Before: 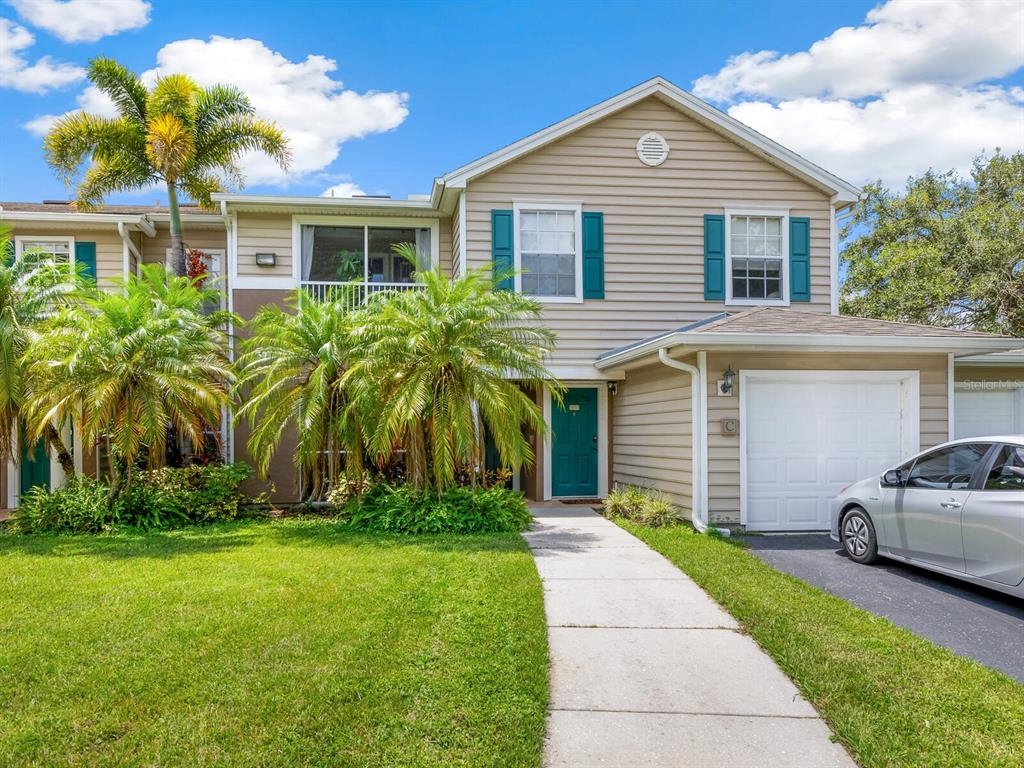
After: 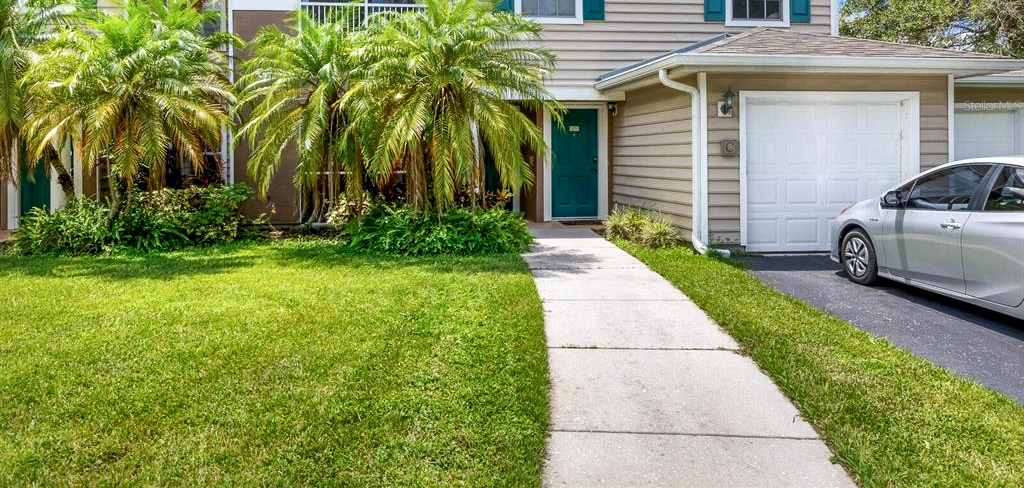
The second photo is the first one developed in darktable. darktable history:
crop and rotate: top 36.435%
local contrast: mode bilateral grid, contrast 20, coarseness 50, detail 171%, midtone range 0.2
